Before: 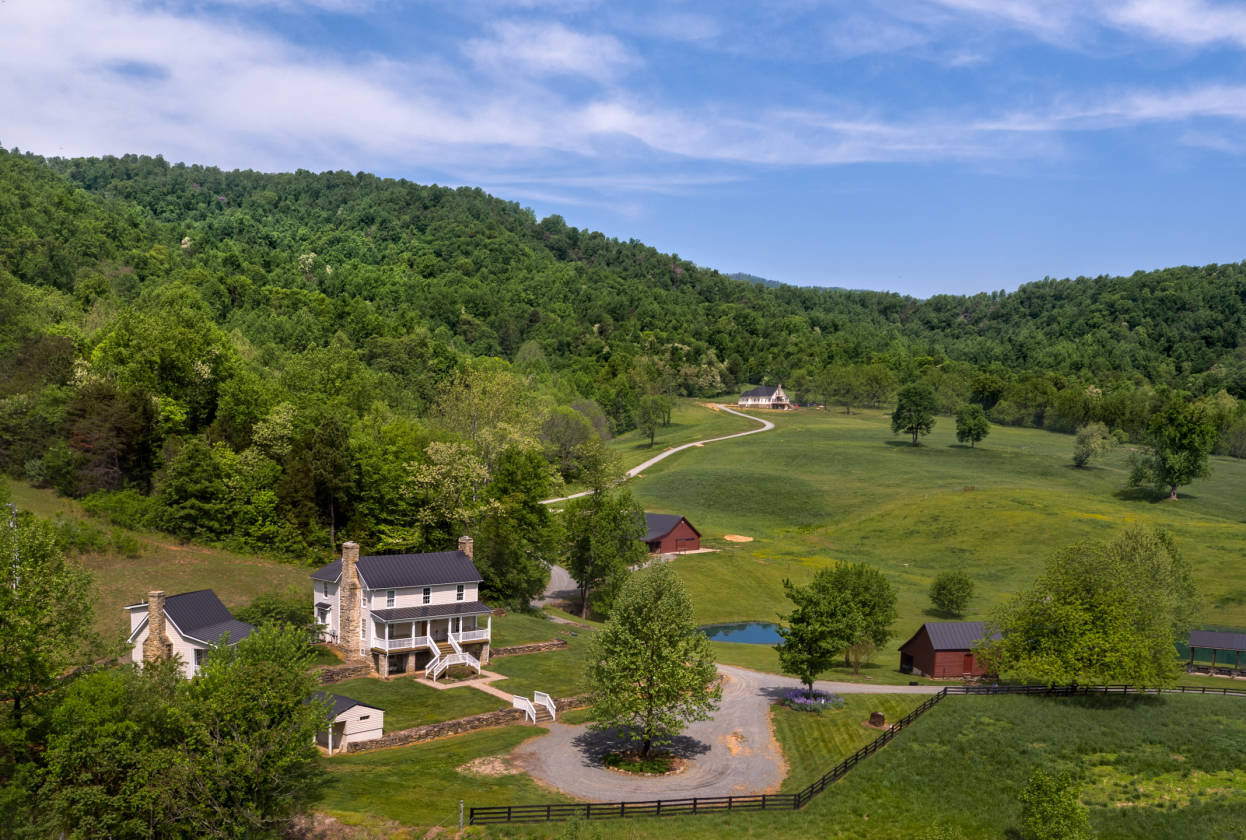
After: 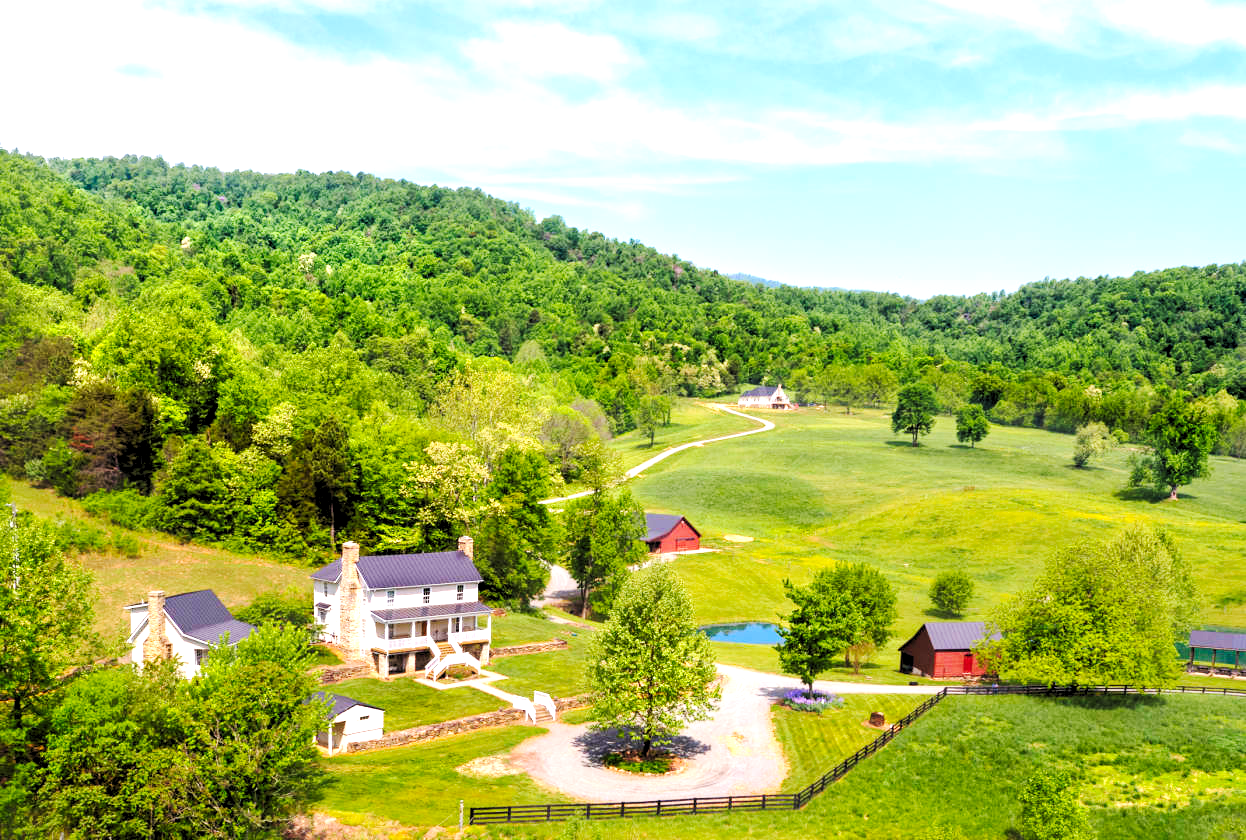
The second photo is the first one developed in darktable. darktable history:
base curve: curves: ch0 [(0, 0) (0.028, 0.03) (0.121, 0.232) (0.46, 0.748) (0.859, 0.968) (1, 1)], preserve colors none
levels: levels [0.036, 0.364, 0.827]
